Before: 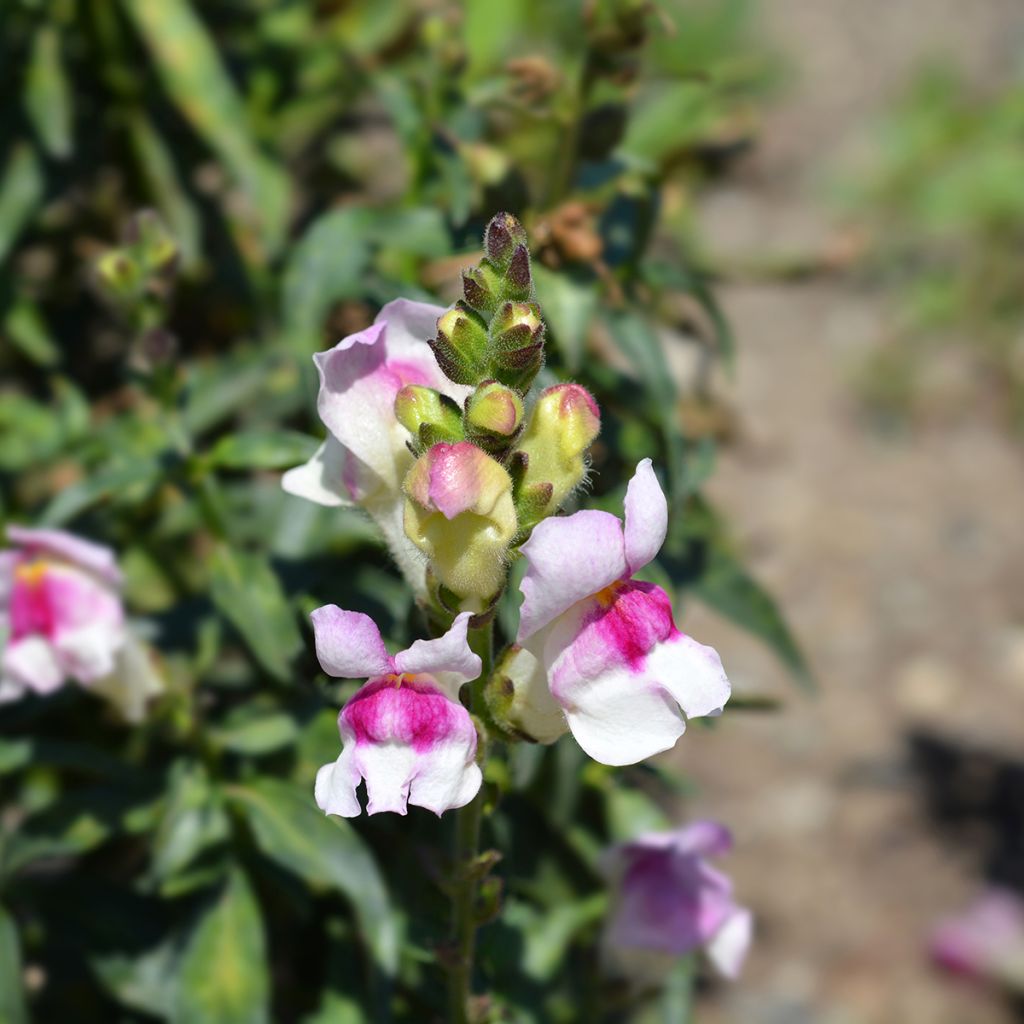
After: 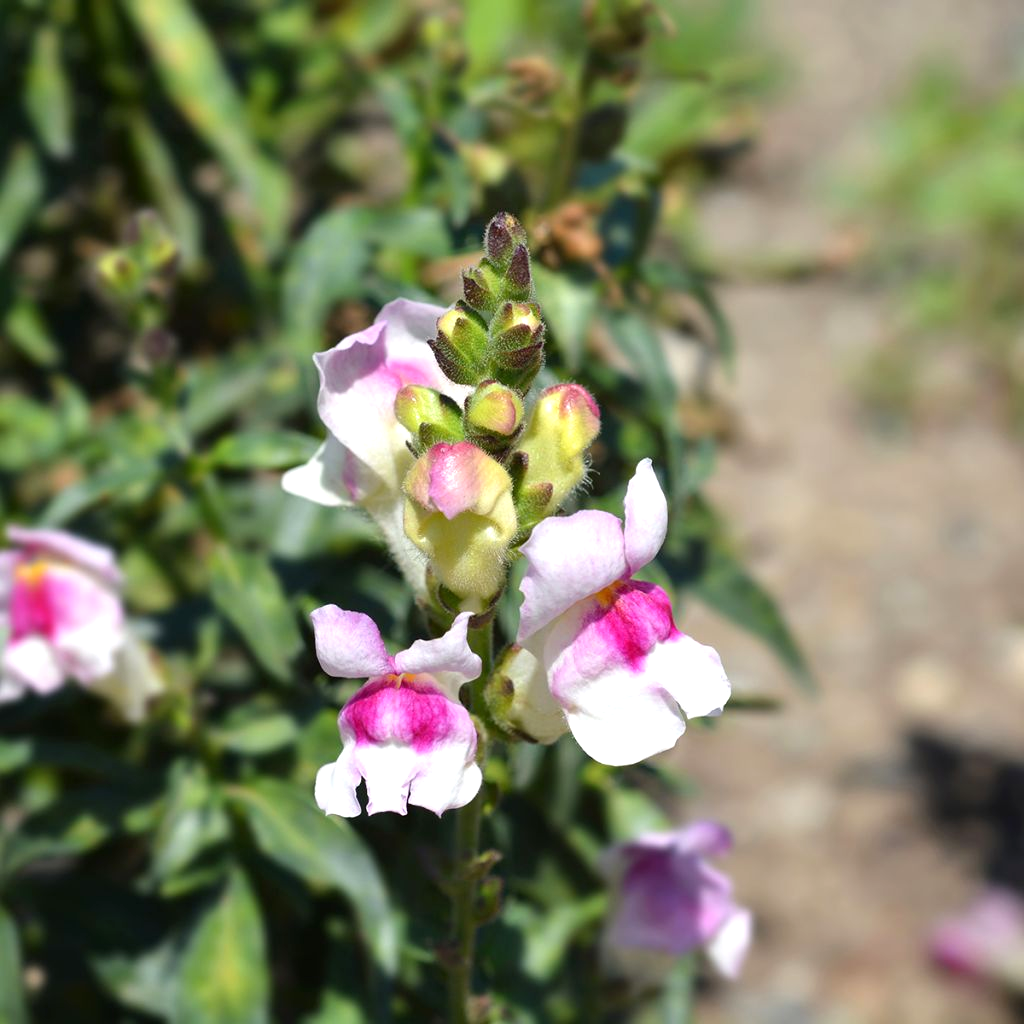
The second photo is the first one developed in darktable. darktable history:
exposure: exposure 0.408 EV, compensate highlight preservation false
